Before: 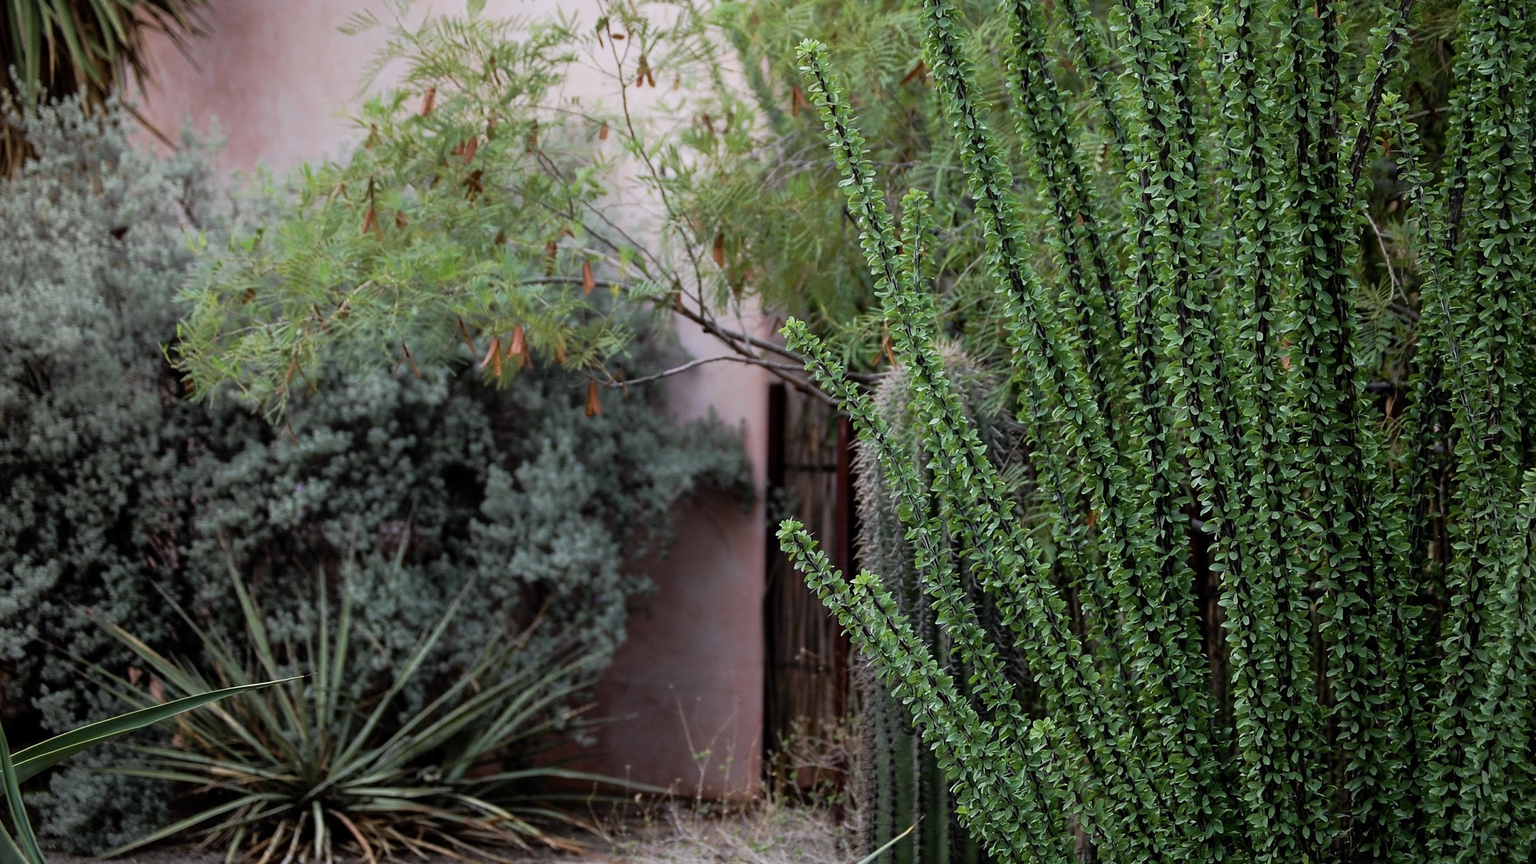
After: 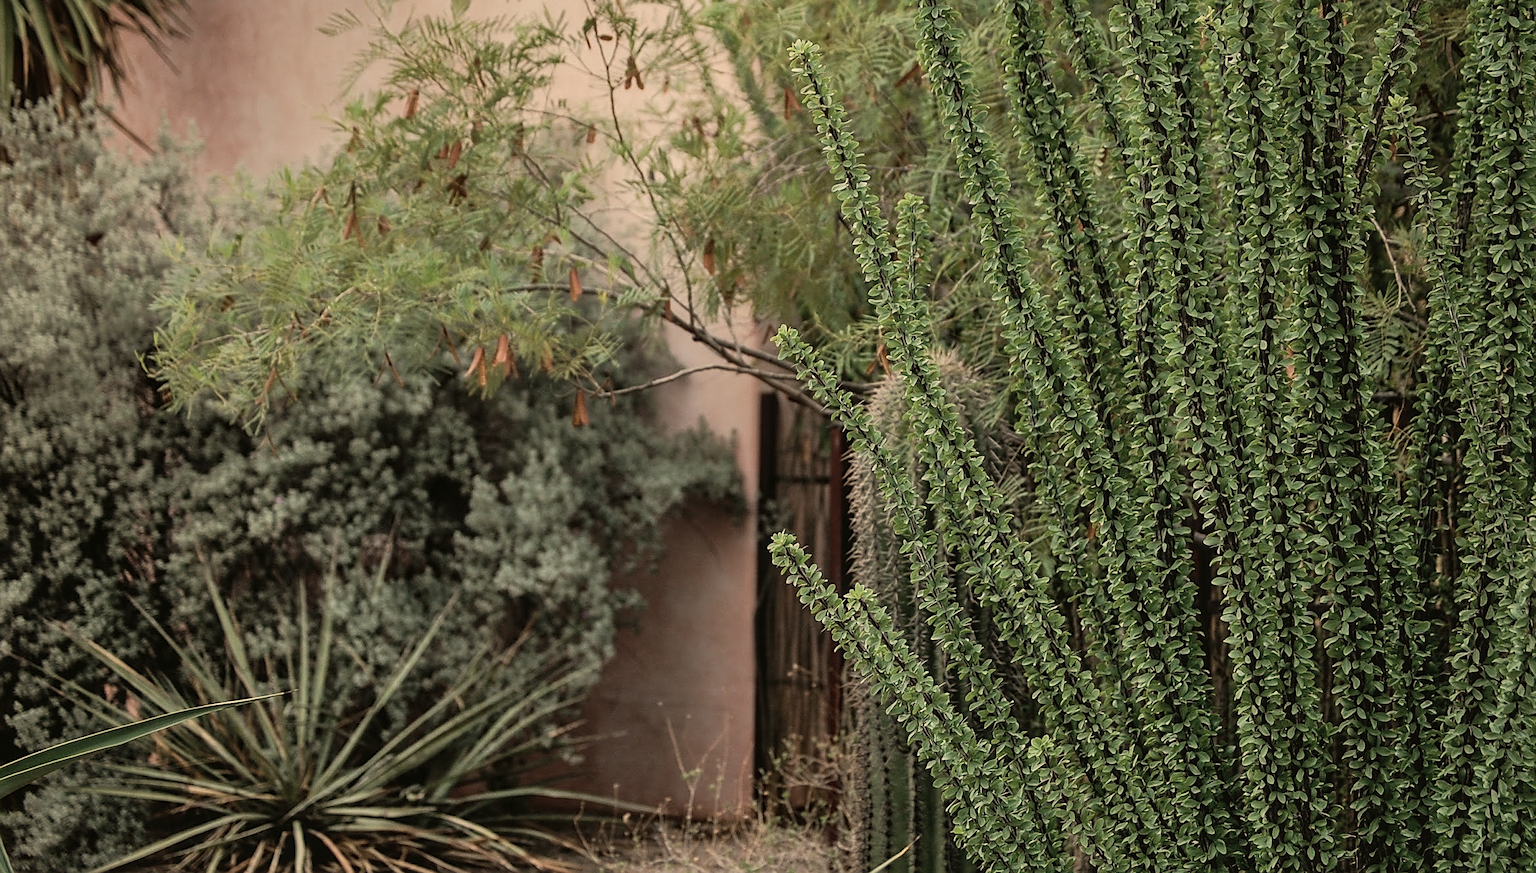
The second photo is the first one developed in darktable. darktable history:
color balance: mode lift, gamma, gain (sRGB), lift [1.04, 1, 1, 0.97], gamma [1.01, 1, 1, 0.97], gain [0.96, 1, 1, 0.97]
local contrast: detail 110%
white balance: red 1.138, green 0.996, blue 0.812
shadows and highlights: shadows 43.71, white point adjustment -1.46, soften with gaussian
sharpen: on, module defaults
contrast brightness saturation: contrast 0.1, saturation -0.36
crop and rotate: left 1.774%, right 0.633%, bottom 1.28%
